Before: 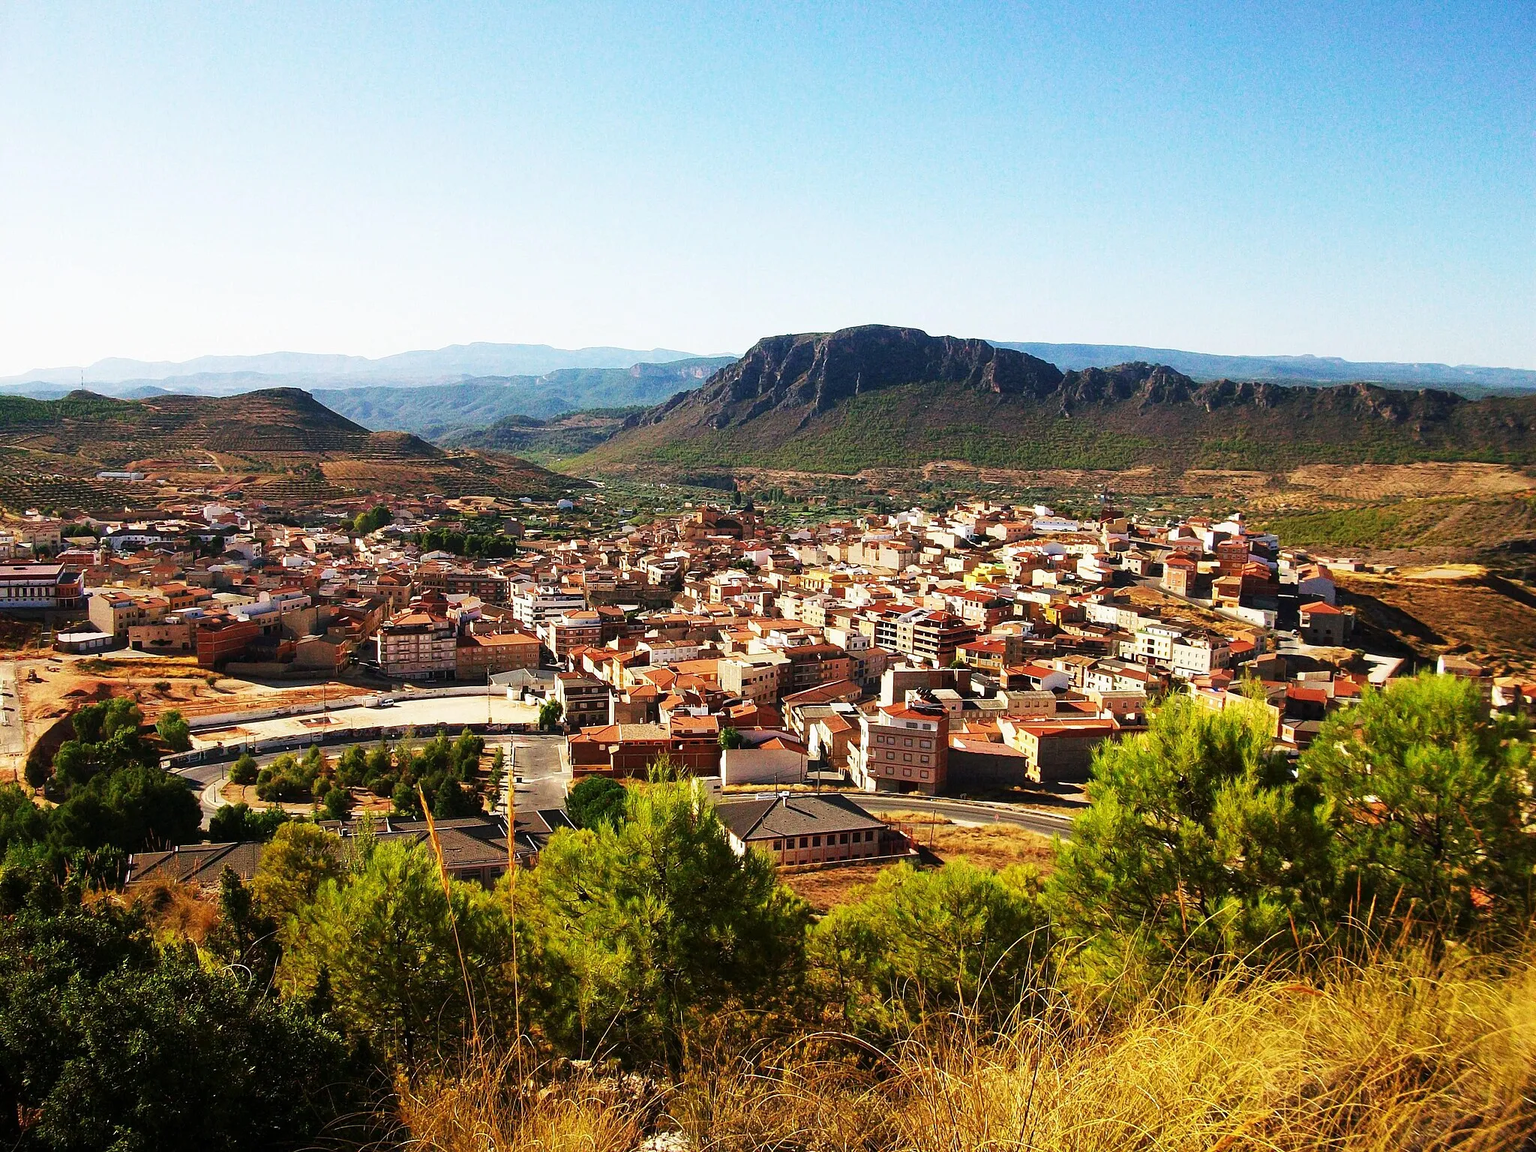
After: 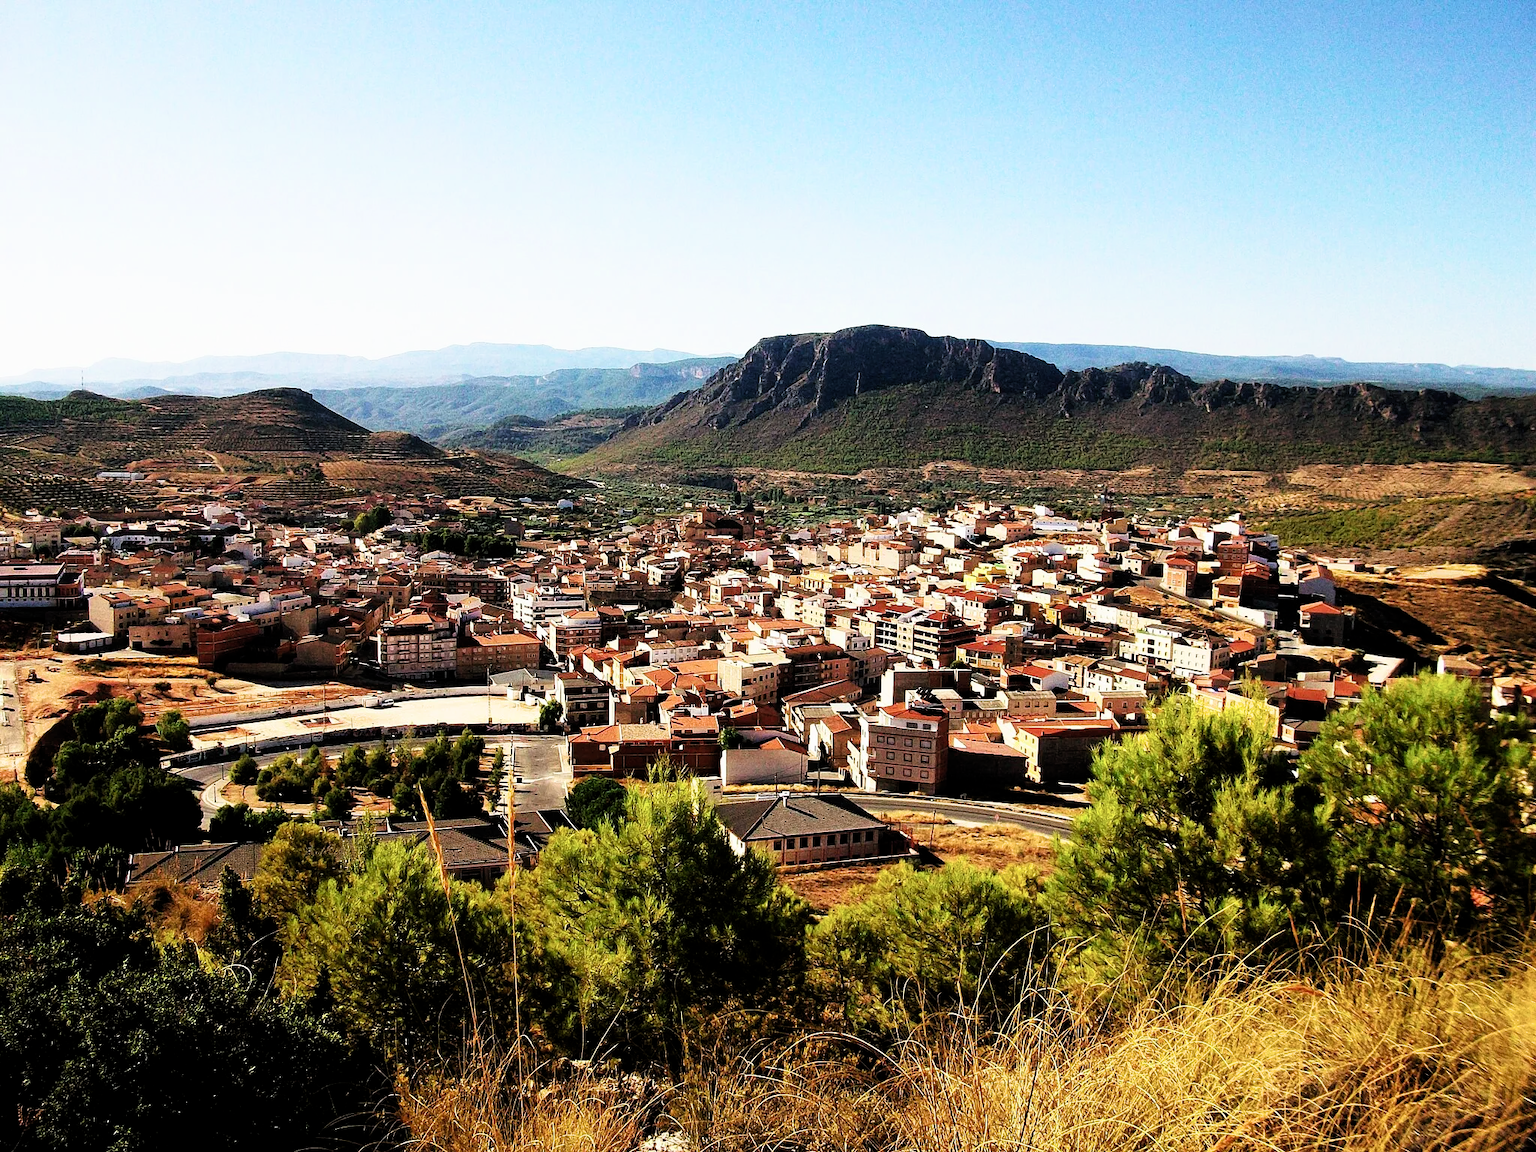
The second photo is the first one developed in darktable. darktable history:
filmic rgb: black relative exposure -8.7 EV, white relative exposure 2.65 EV, target black luminance 0%, target white luminance 99.867%, hardness 6.26, latitude 74.42%, contrast 1.321, highlights saturation mix -4.85%, iterations of high-quality reconstruction 10
